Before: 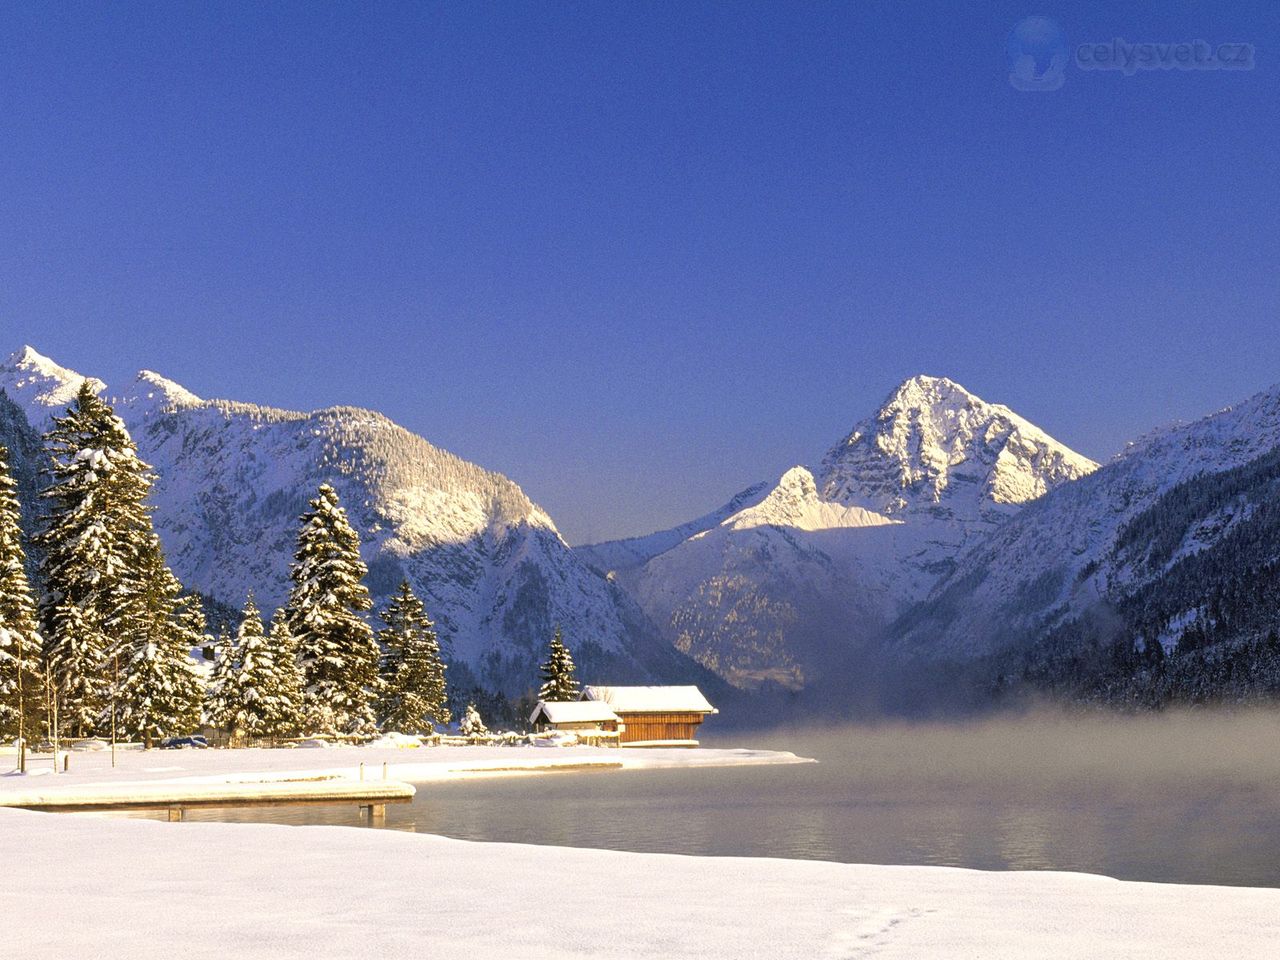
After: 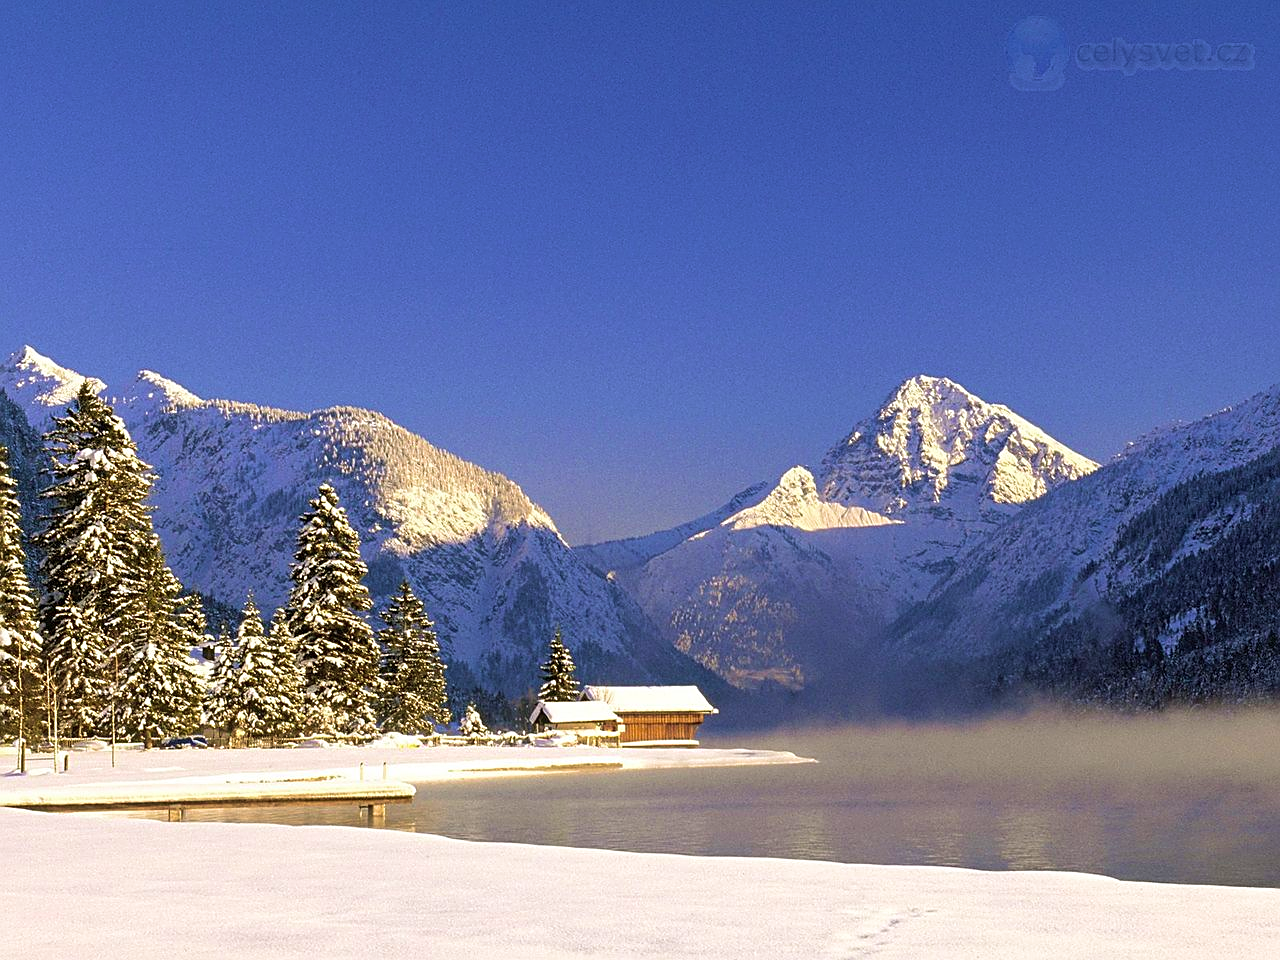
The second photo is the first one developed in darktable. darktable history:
velvia: strength 45%
sharpen: on, module defaults
